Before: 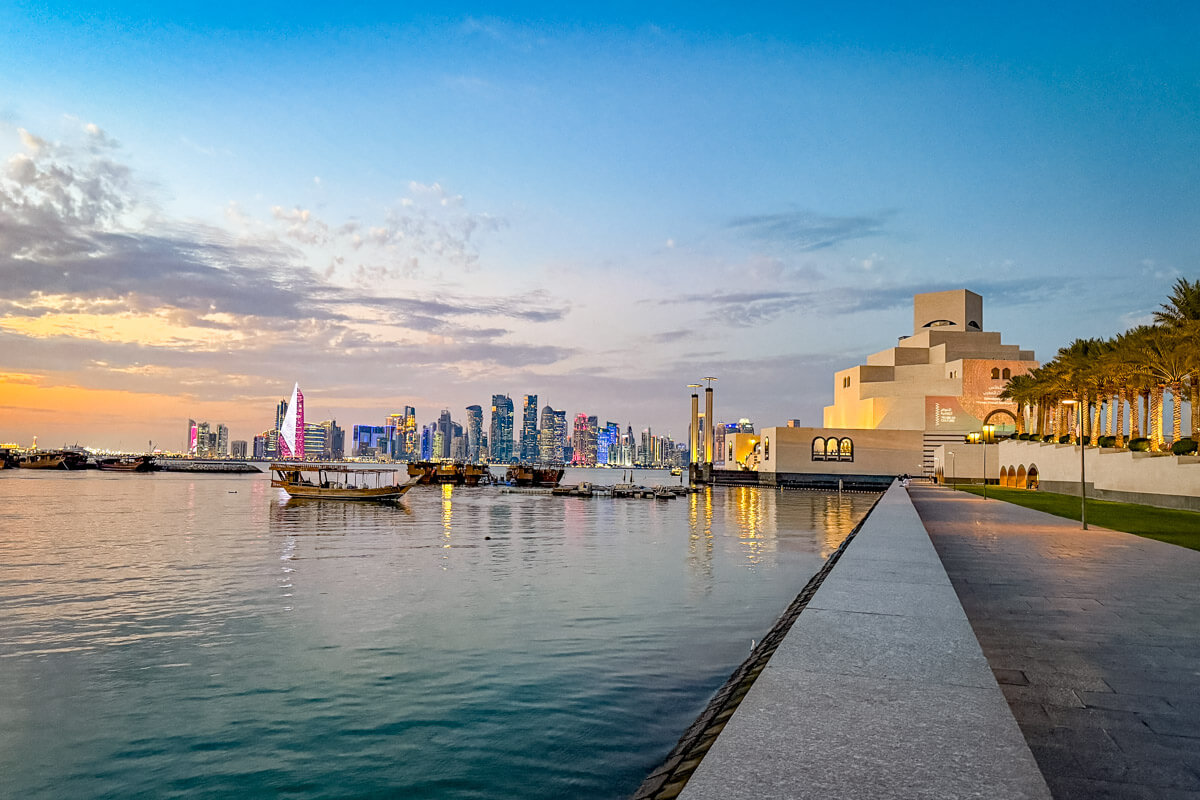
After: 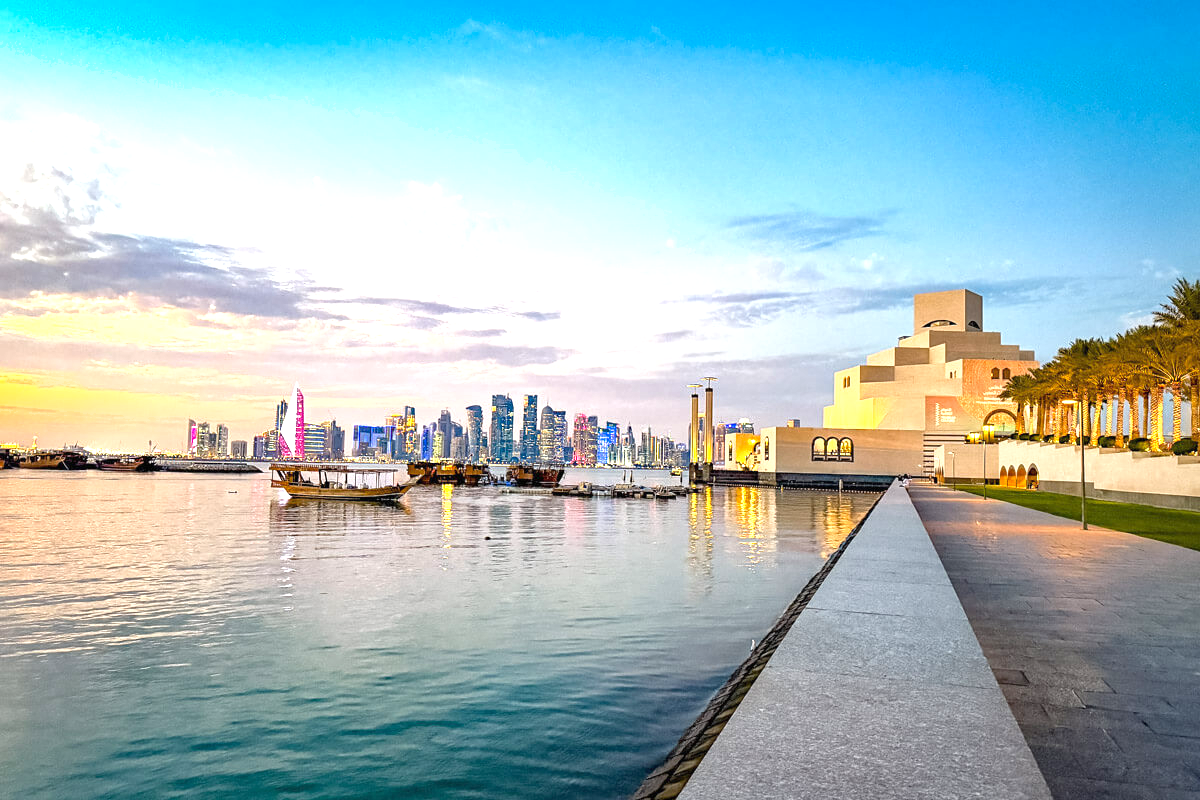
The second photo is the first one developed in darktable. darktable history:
exposure: black level correction 0, exposure 1.1 EV, compensate highlight preservation false
shadows and highlights: shadows 25, white point adjustment -3, highlights -30
